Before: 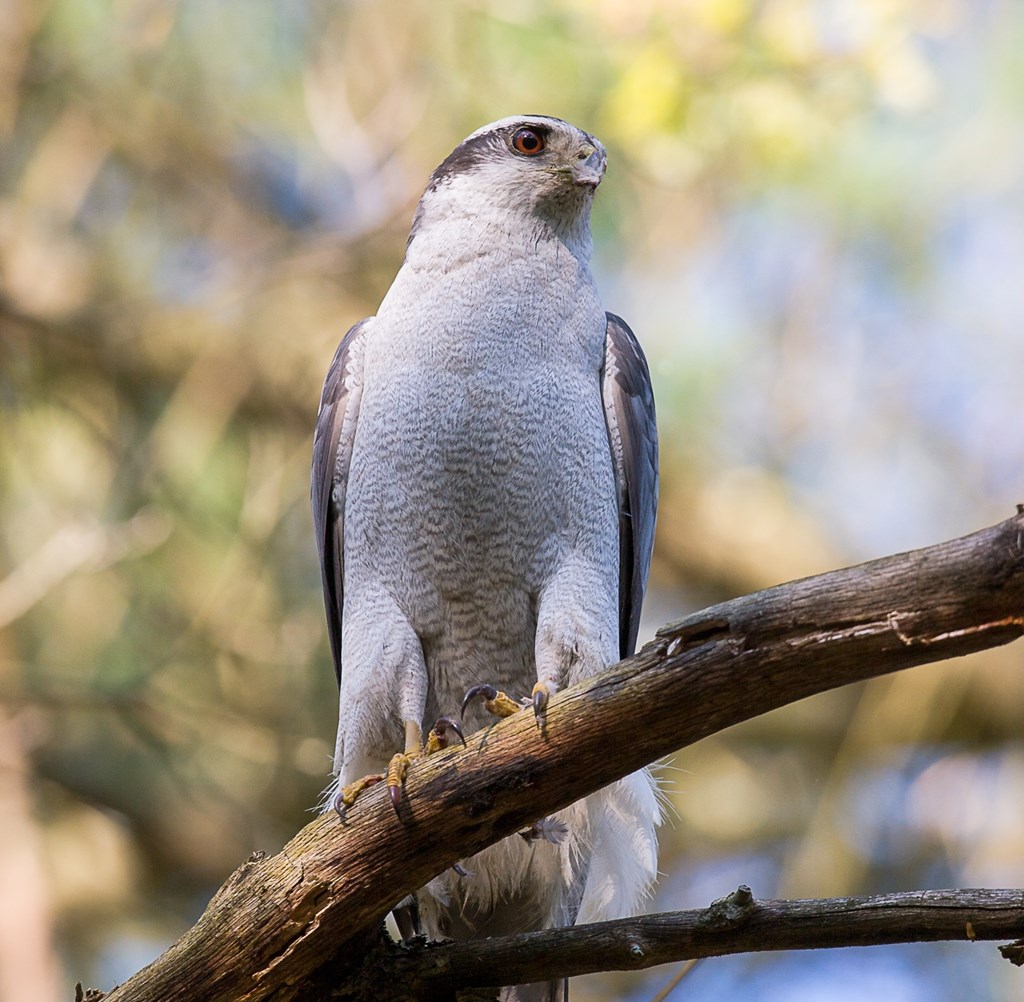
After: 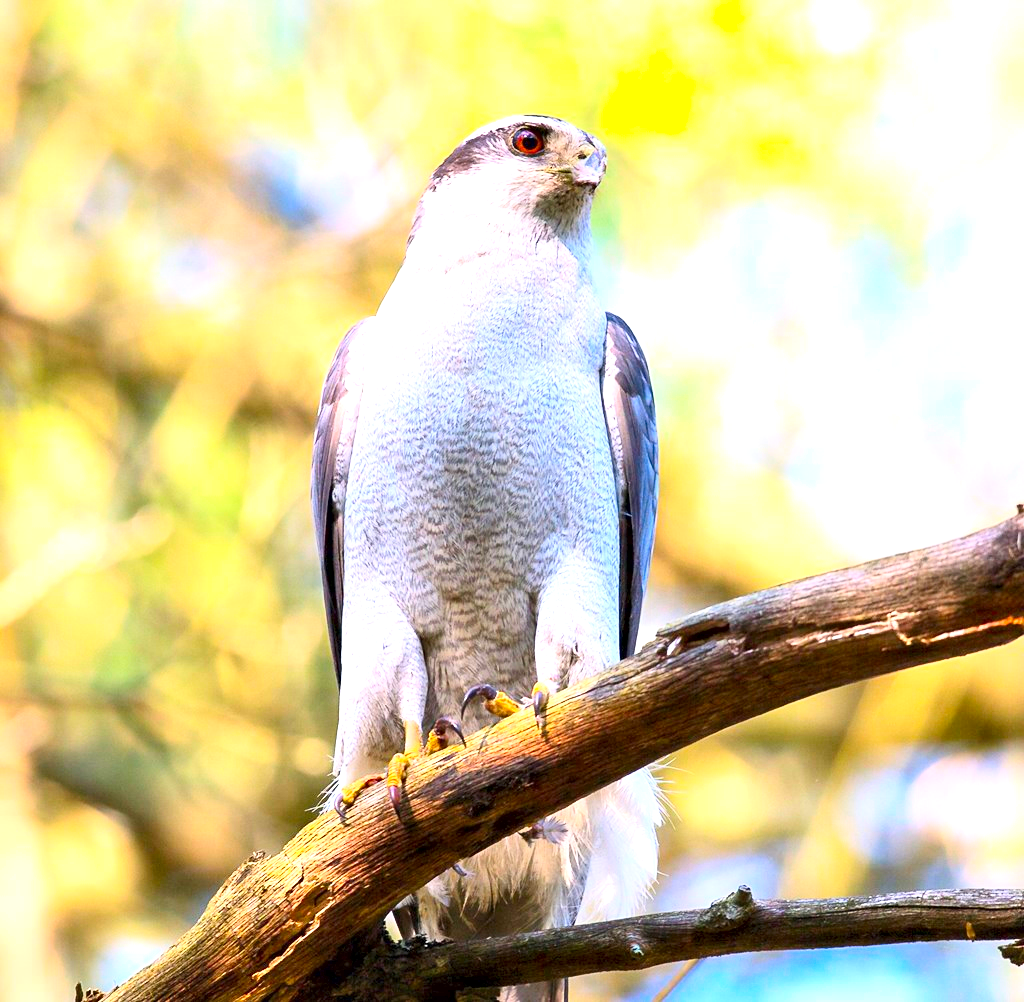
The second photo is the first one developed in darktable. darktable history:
contrast equalizer: y [[0.514, 0.573, 0.581, 0.508, 0.5, 0.5], [0.5 ×6], [0.5 ×6], [0 ×6], [0 ×6]]
exposure: black level correction 0, exposure 1.1 EV, compensate exposure bias true, compensate highlight preservation false
contrast brightness saturation: contrast 0.2, brightness 0.2, saturation 0.8
